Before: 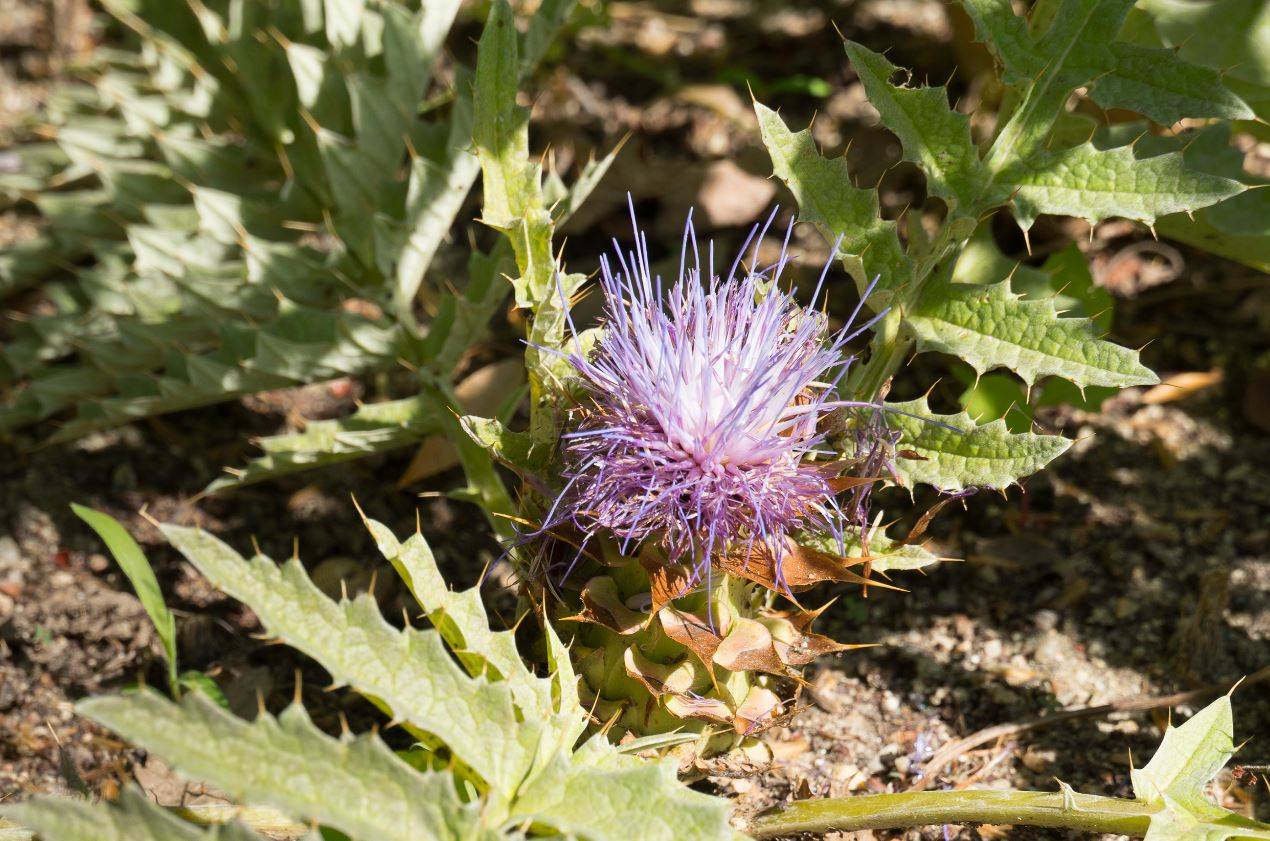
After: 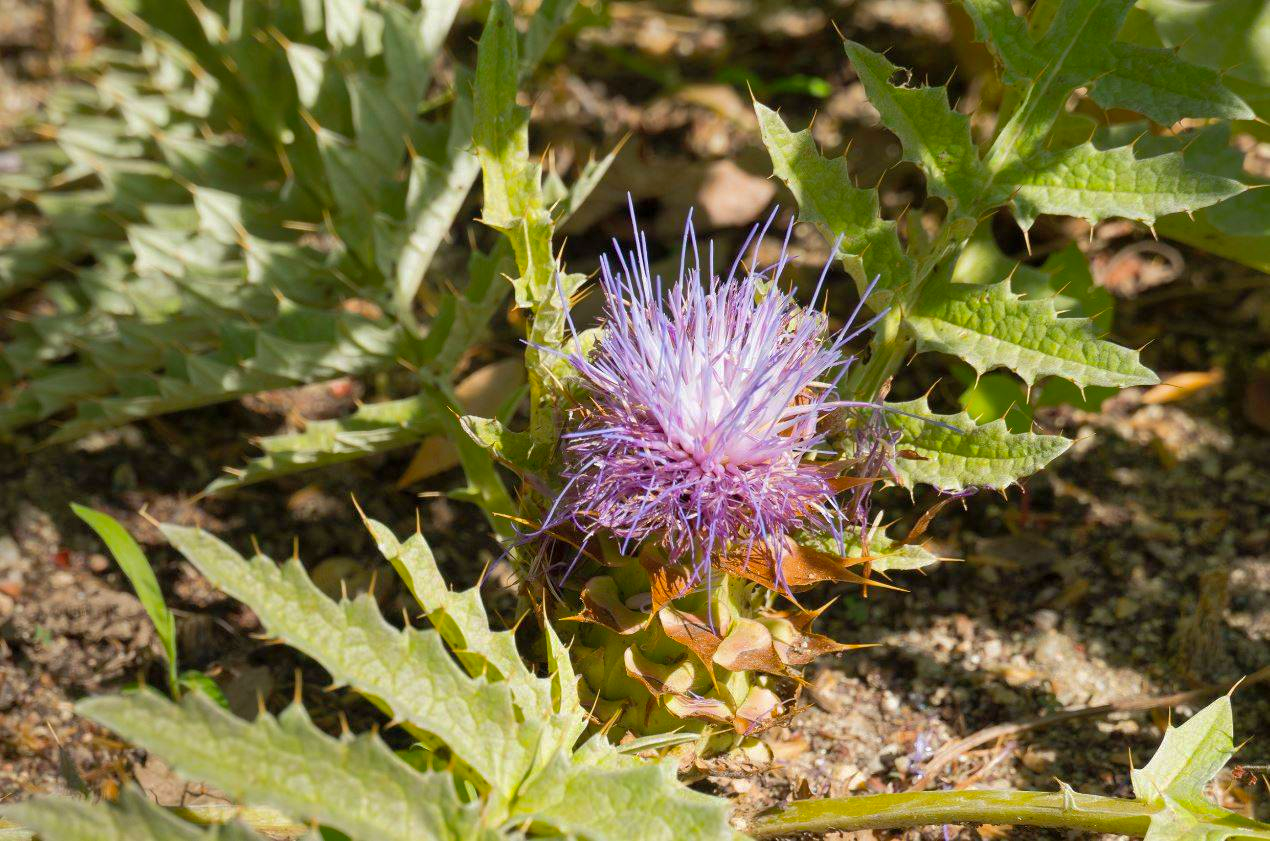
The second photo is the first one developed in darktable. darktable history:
color balance rgb: perceptual saturation grading › global saturation 19.393%
shadows and highlights: on, module defaults
